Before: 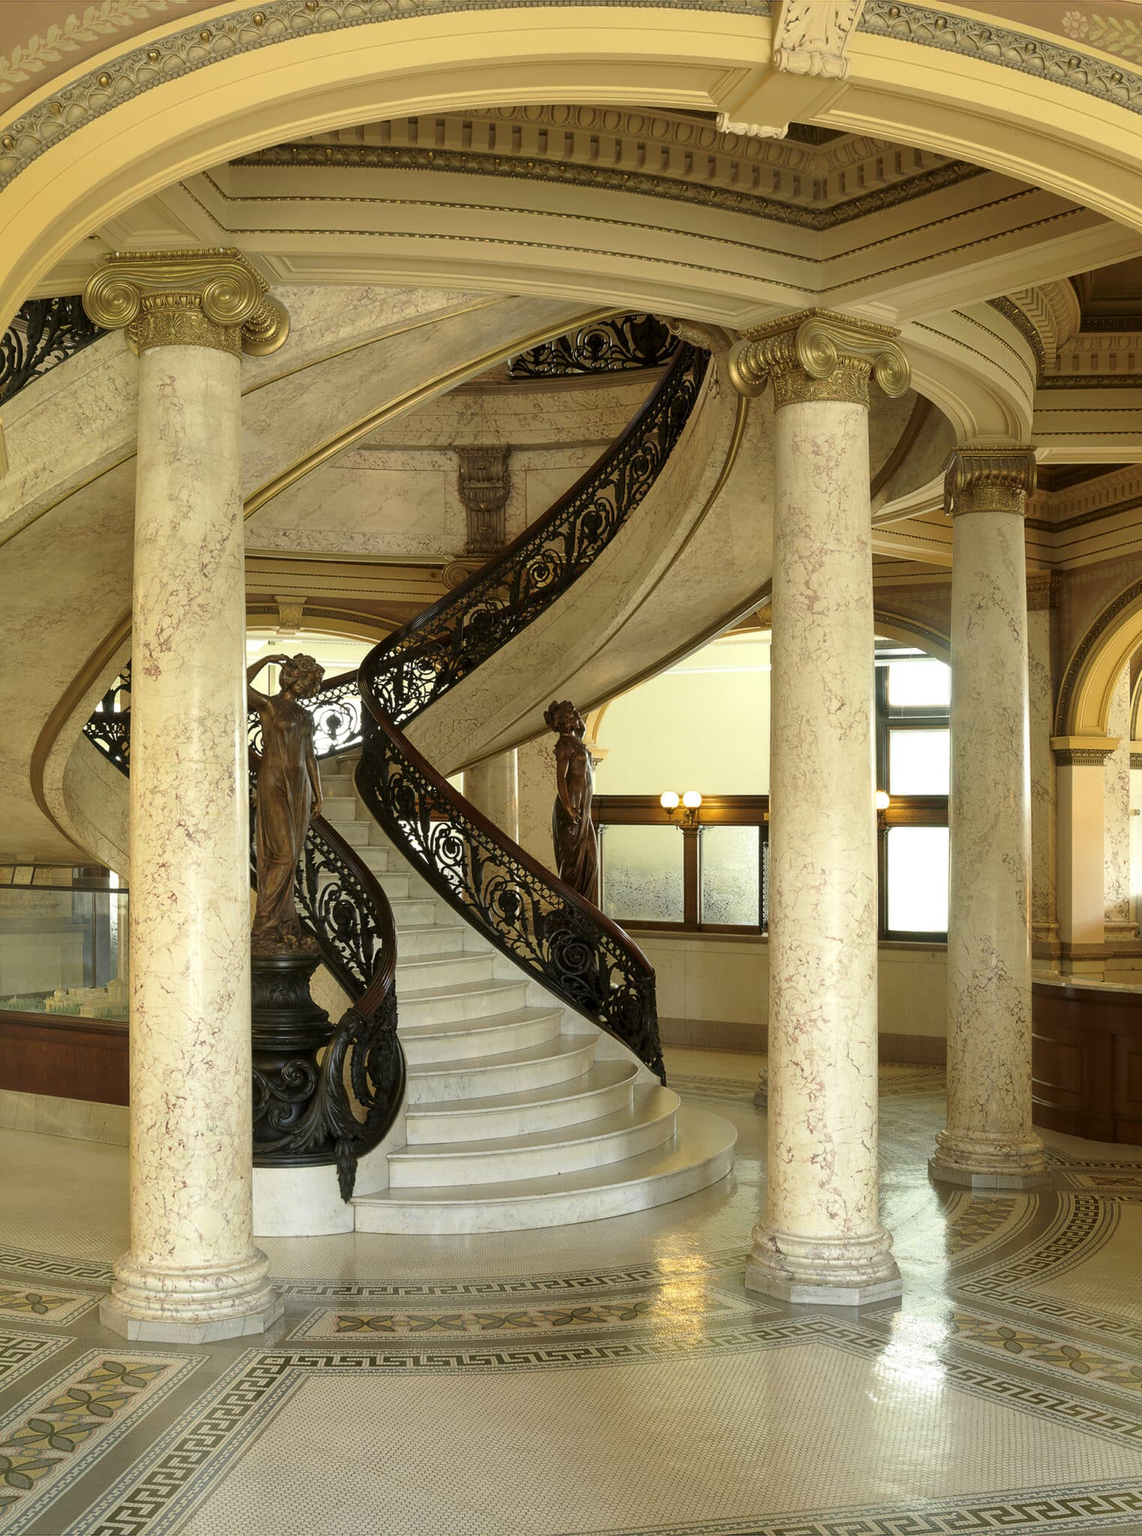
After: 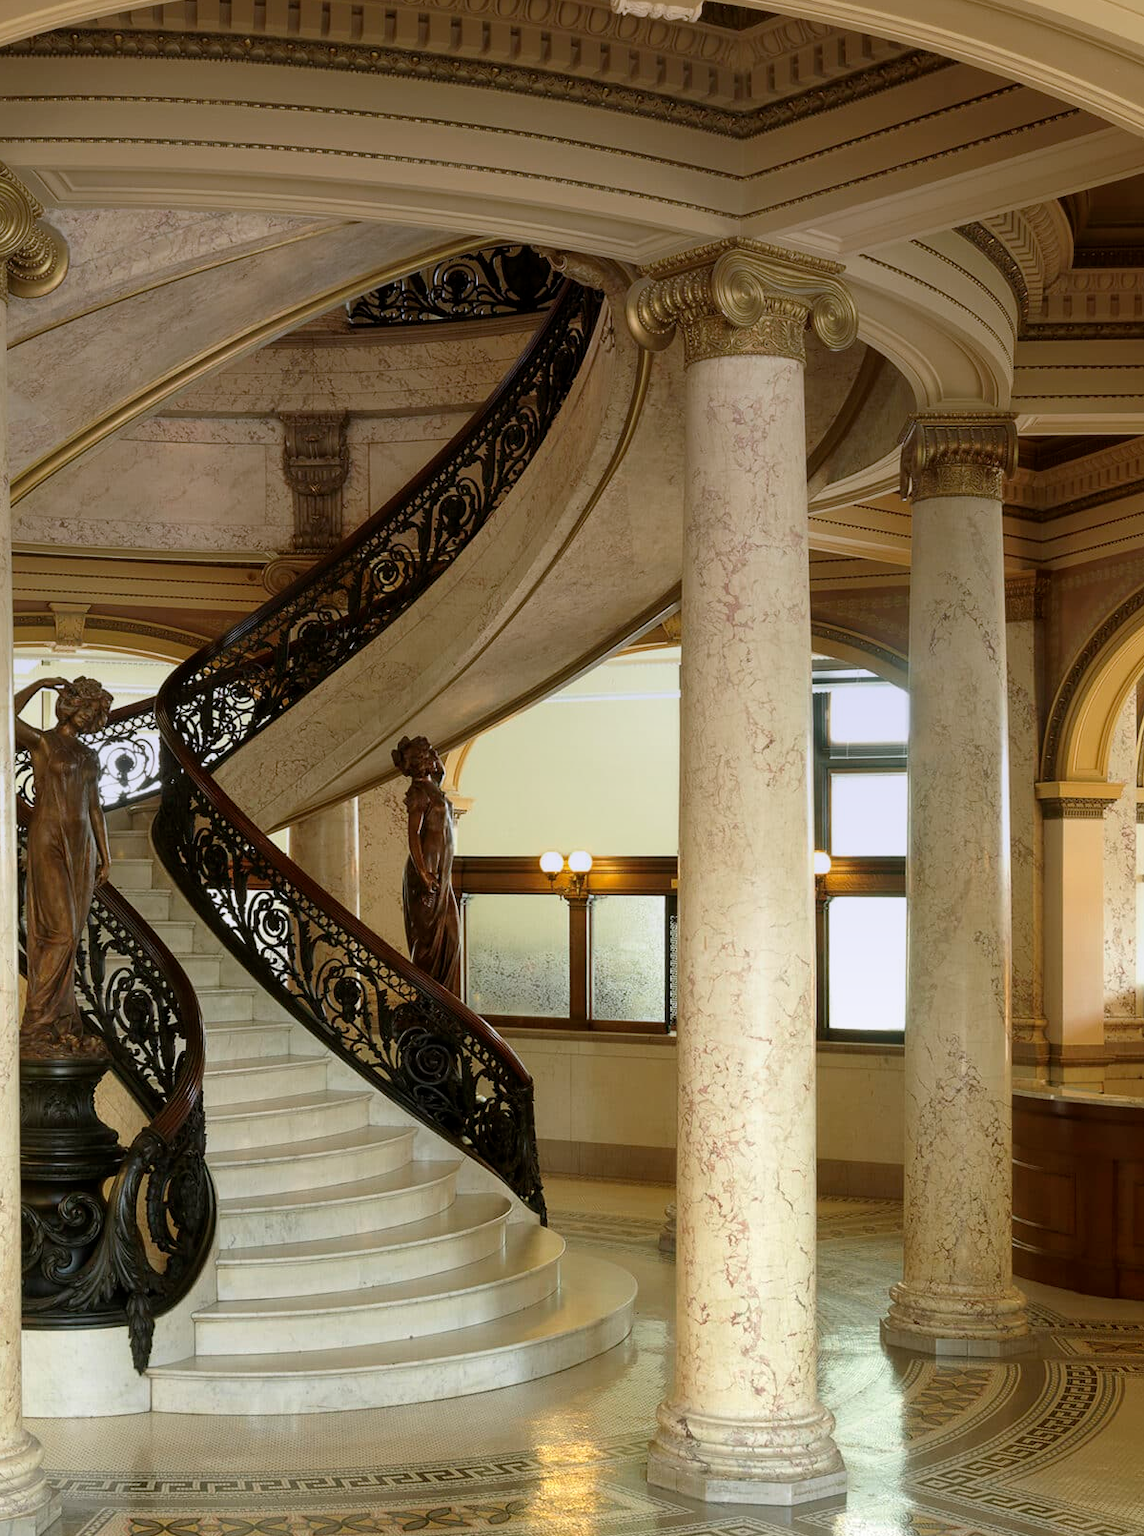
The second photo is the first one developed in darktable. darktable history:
crop and rotate: left 20.74%, top 7.912%, right 0.375%, bottom 13.378%
graduated density: hue 238.83°, saturation 50%
